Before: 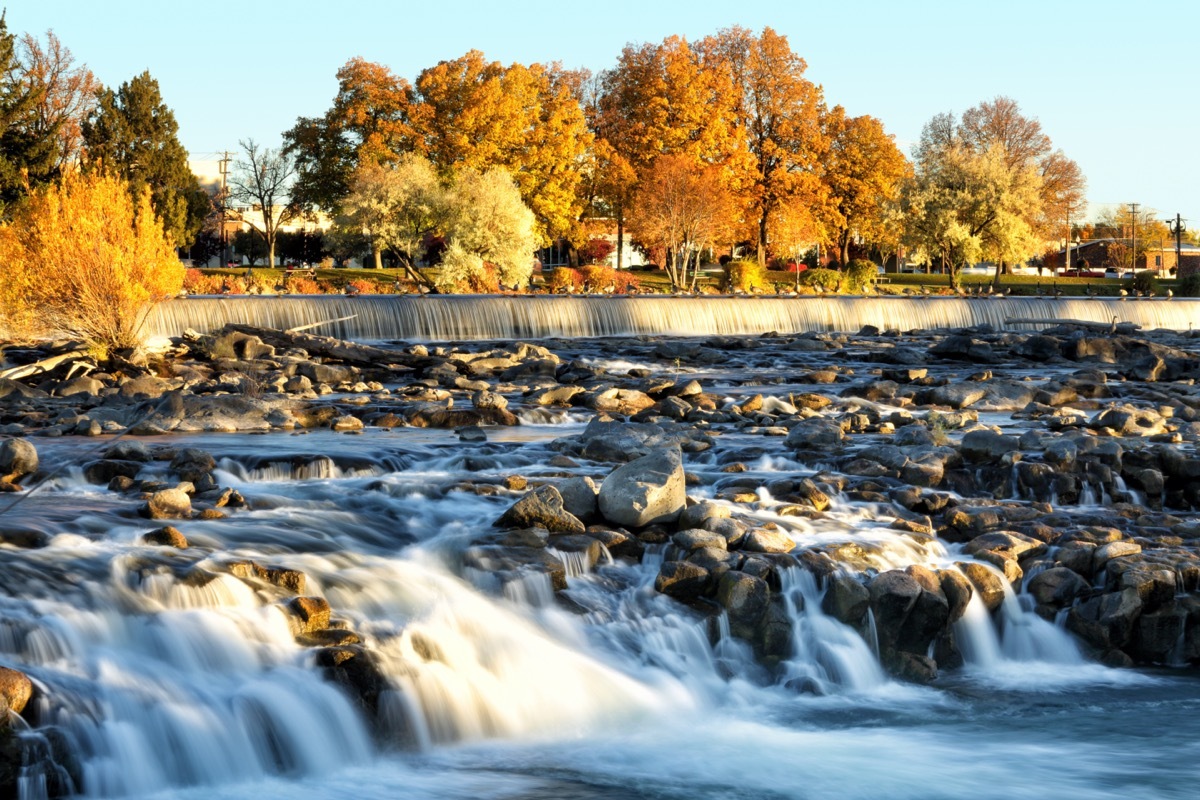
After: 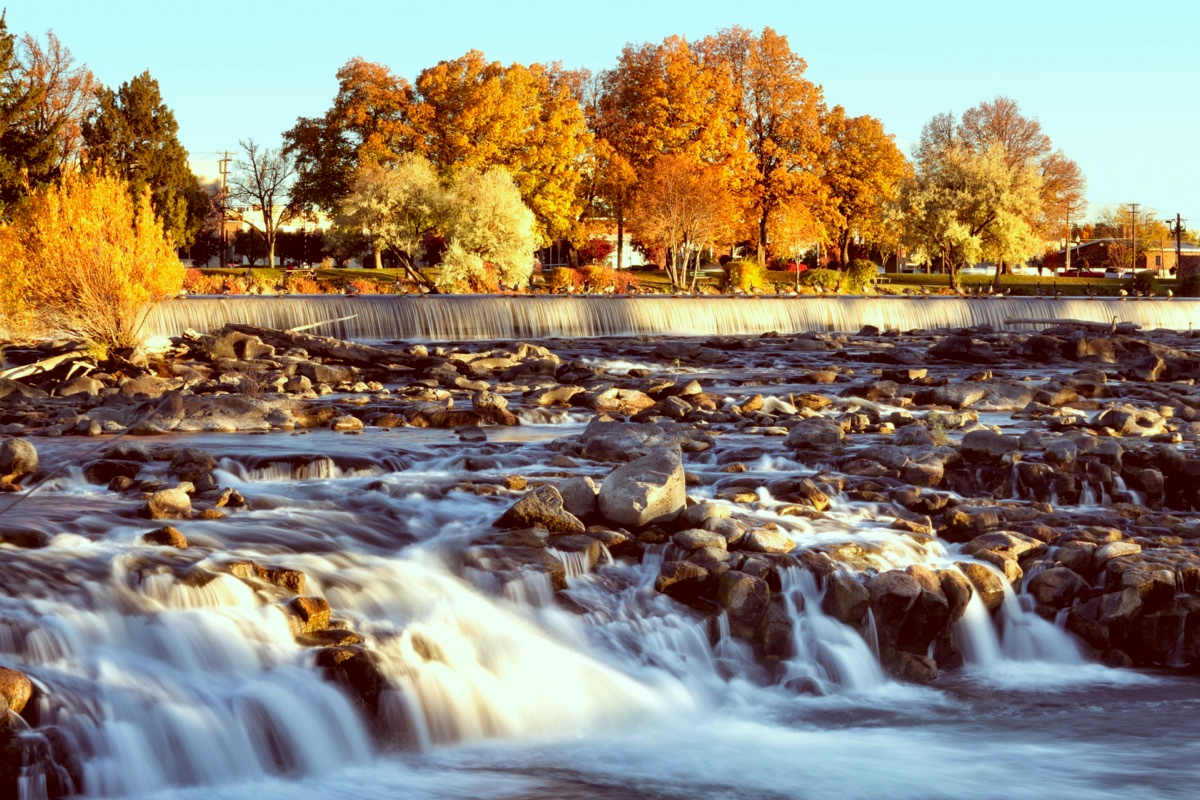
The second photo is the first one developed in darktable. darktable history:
color correction: highlights a* -7.01, highlights b* -0.208, shadows a* 20.48, shadows b* 10.94
